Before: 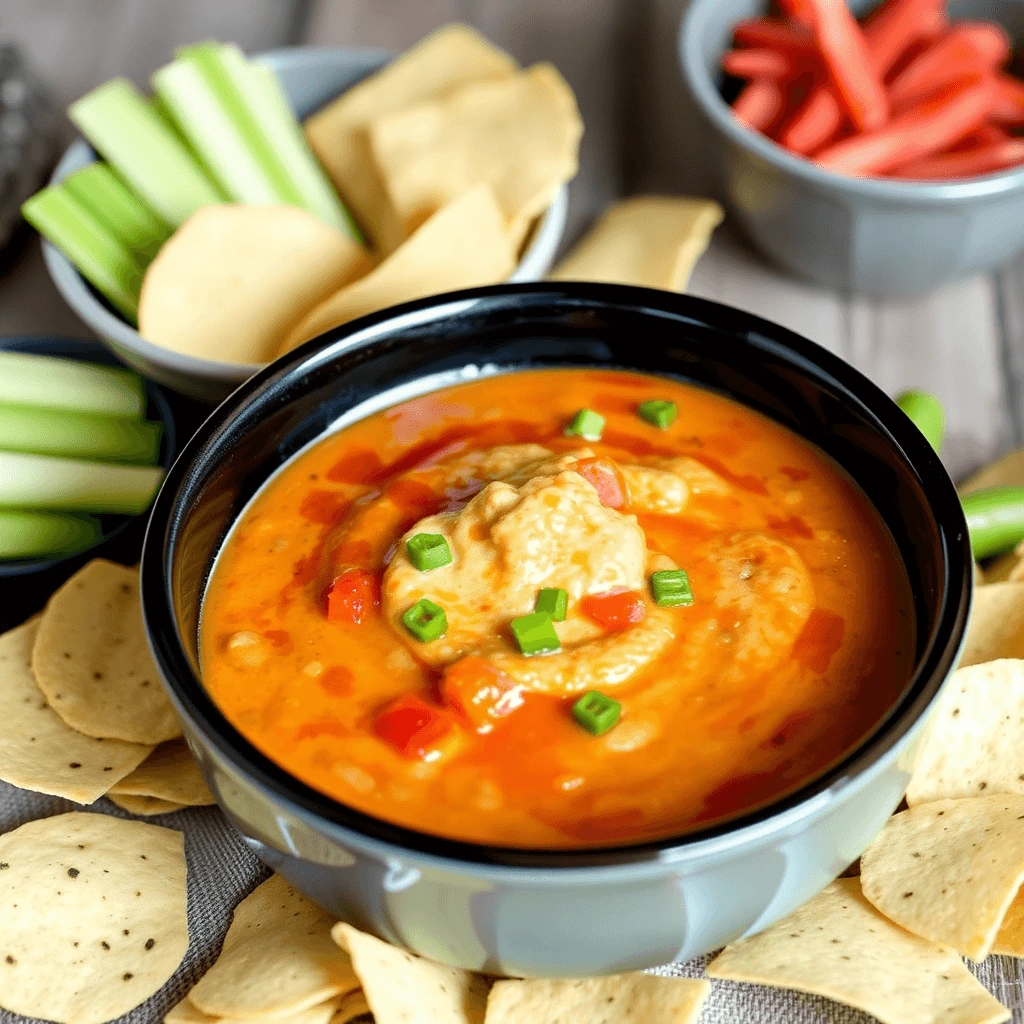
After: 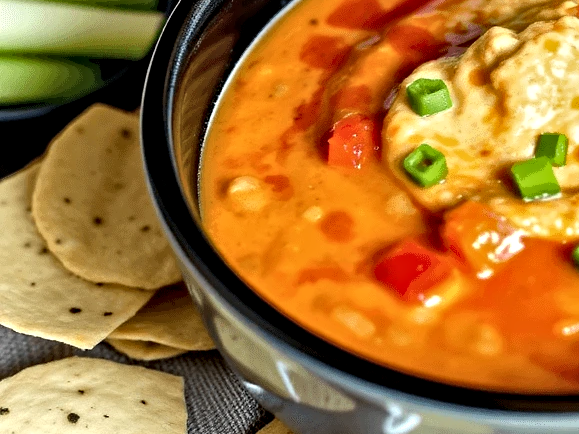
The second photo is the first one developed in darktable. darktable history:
color calibration: illuminant same as pipeline (D50), adaptation XYZ, x 0.346, y 0.358, temperature 5005.48 K
crop: top 44.458%, right 43.407%, bottom 13.087%
shadows and highlights: shadows 47.89, highlights -41.15, soften with gaussian
contrast equalizer: octaves 7, y [[0.511, 0.558, 0.631, 0.632, 0.559, 0.512], [0.5 ×6], [0.507, 0.559, 0.627, 0.644, 0.647, 0.647], [0 ×6], [0 ×6]]
